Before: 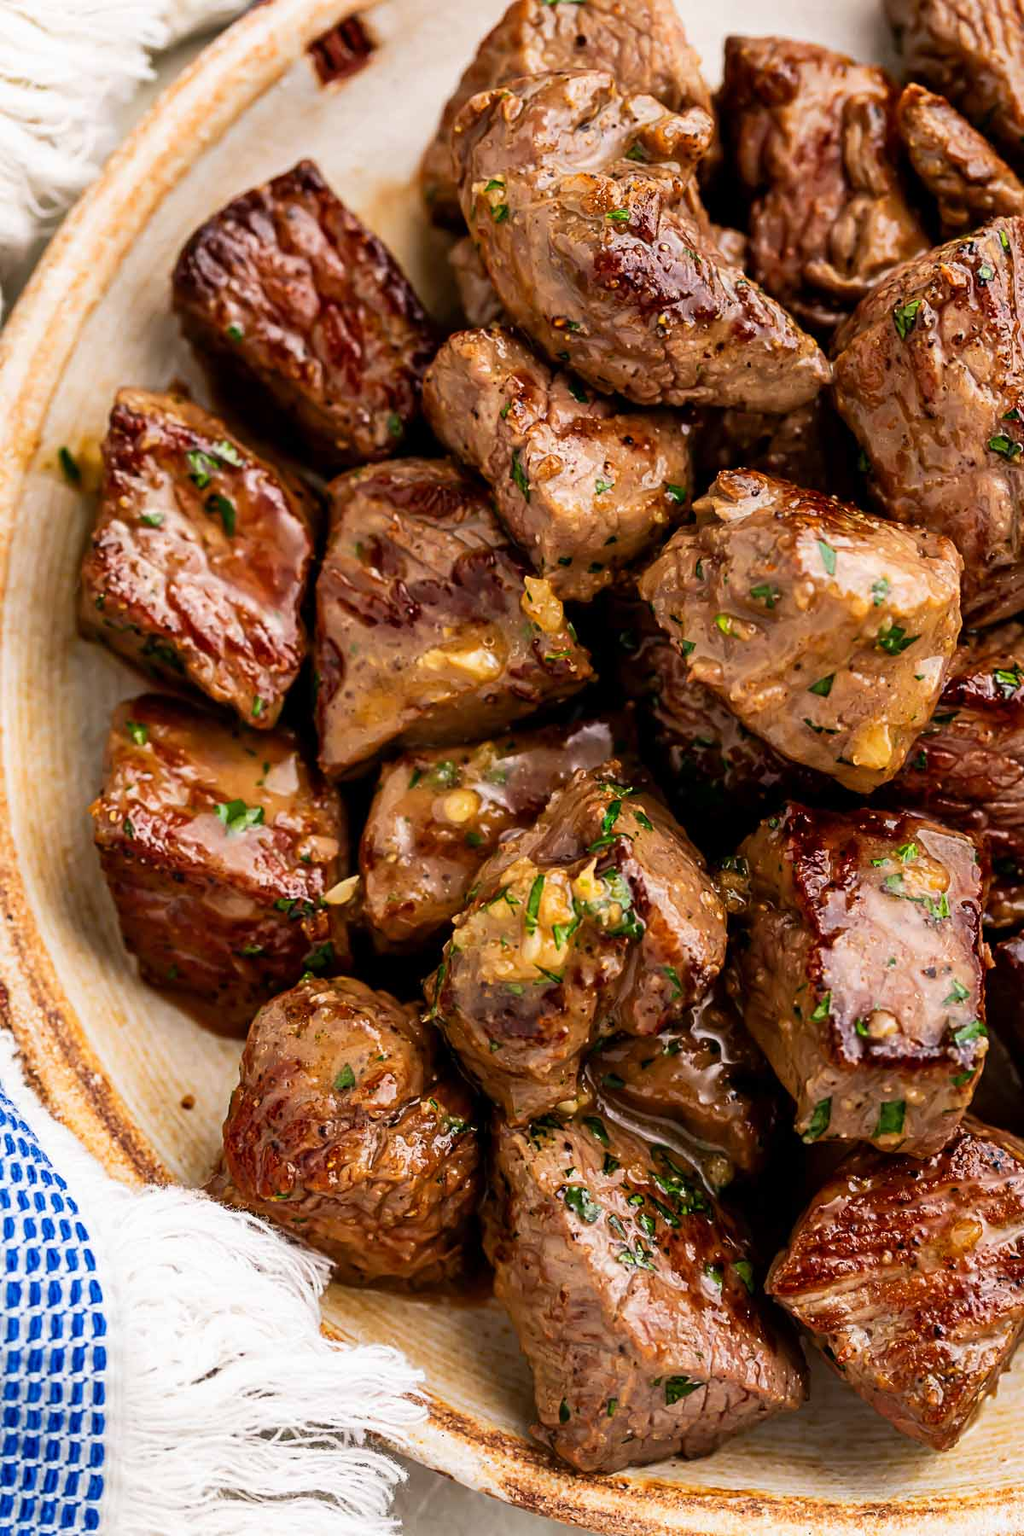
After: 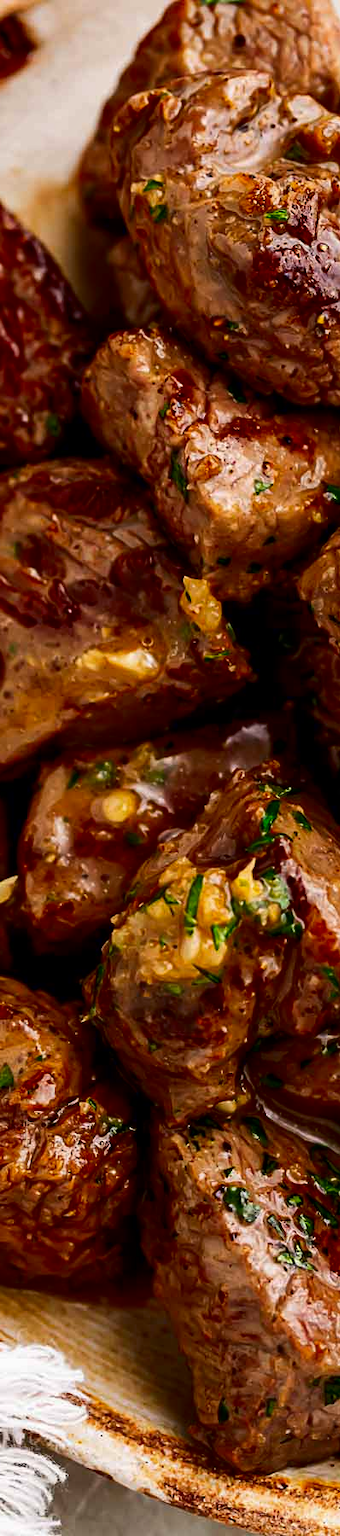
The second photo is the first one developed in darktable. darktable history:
tone equalizer: on, module defaults
crop: left 33.36%, right 33.36%
contrast brightness saturation: contrast 0.1, brightness -0.26, saturation 0.14
